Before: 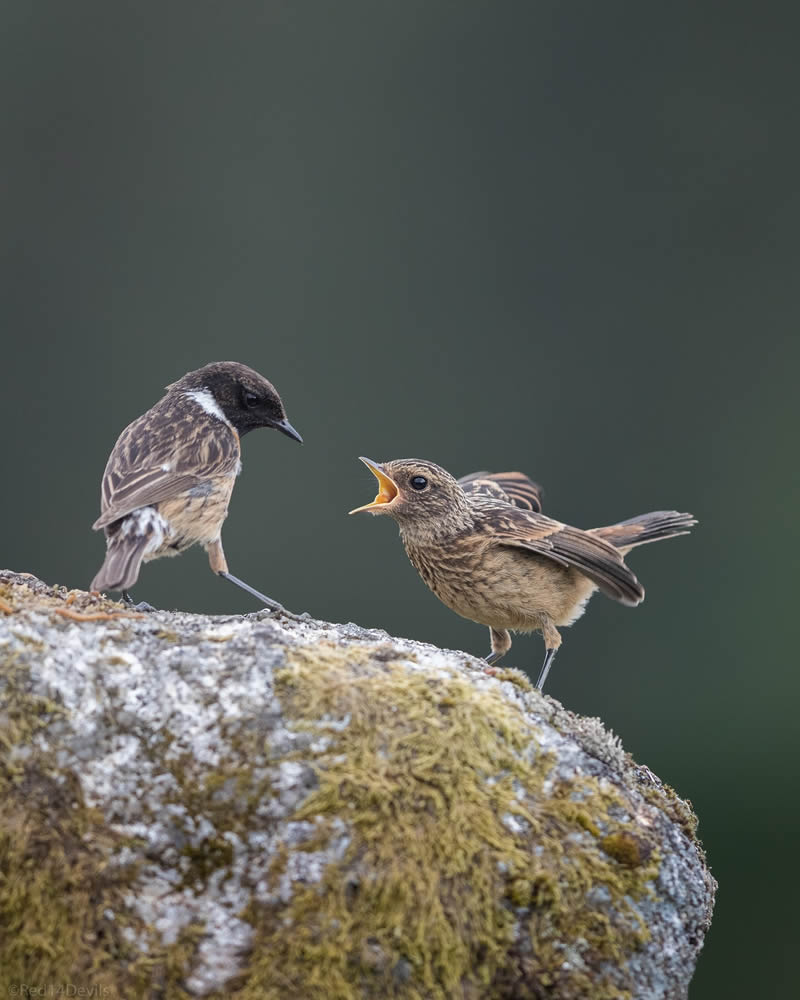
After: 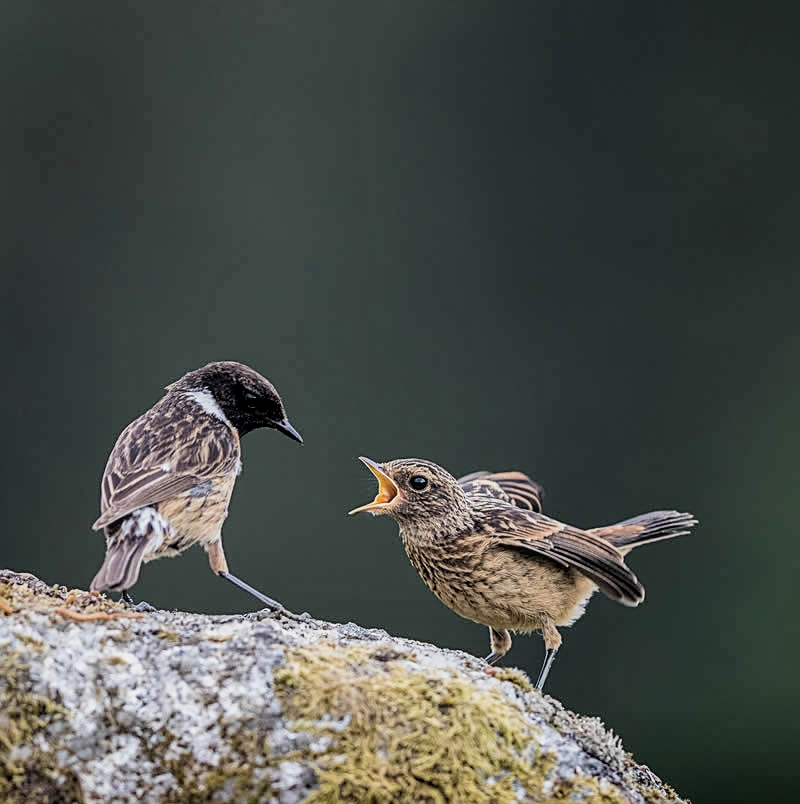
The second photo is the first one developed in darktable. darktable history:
sharpen: on, module defaults
crop: bottom 19.561%
local contrast: on, module defaults
filmic rgb: black relative exposure -5.11 EV, white relative exposure 3.97 EV, hardness 2.9, contrast 1.299, highlights saturation mix -30.64%
velvia: on, module defaults
